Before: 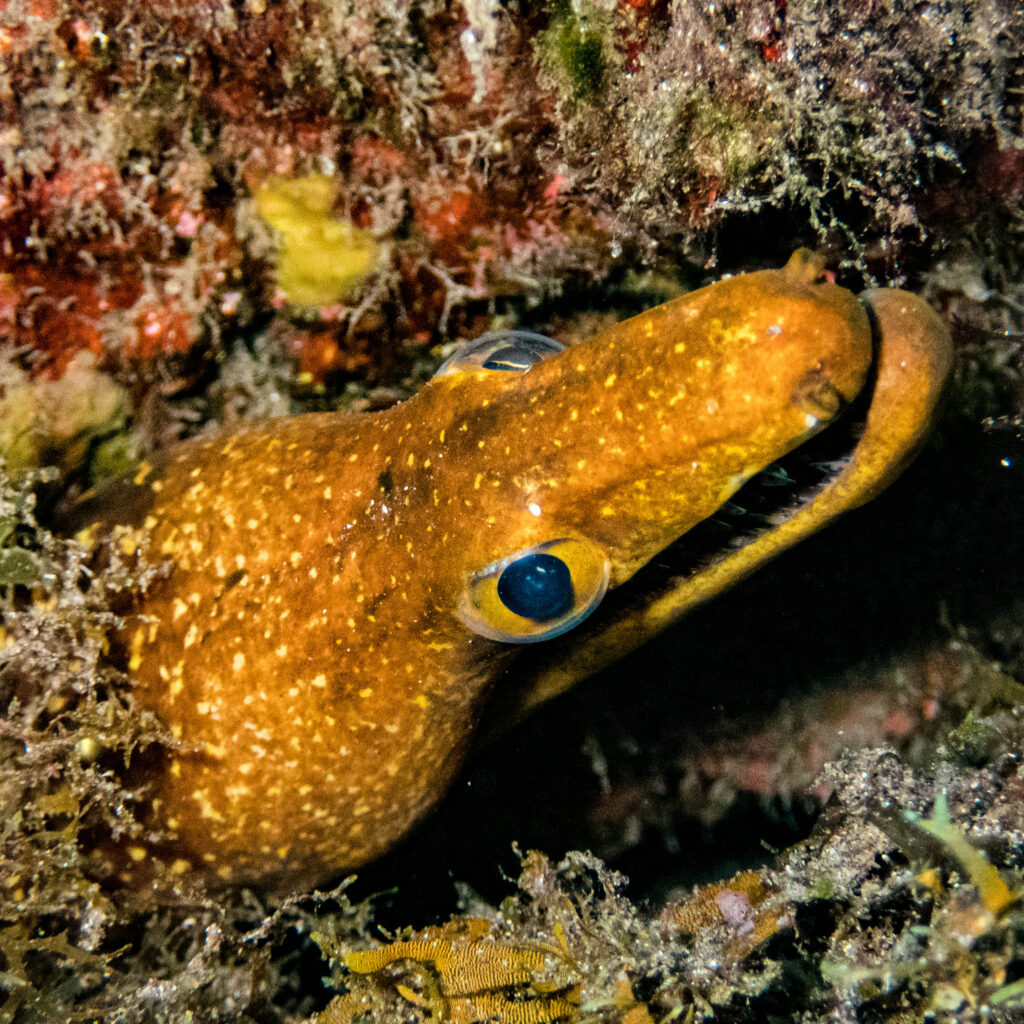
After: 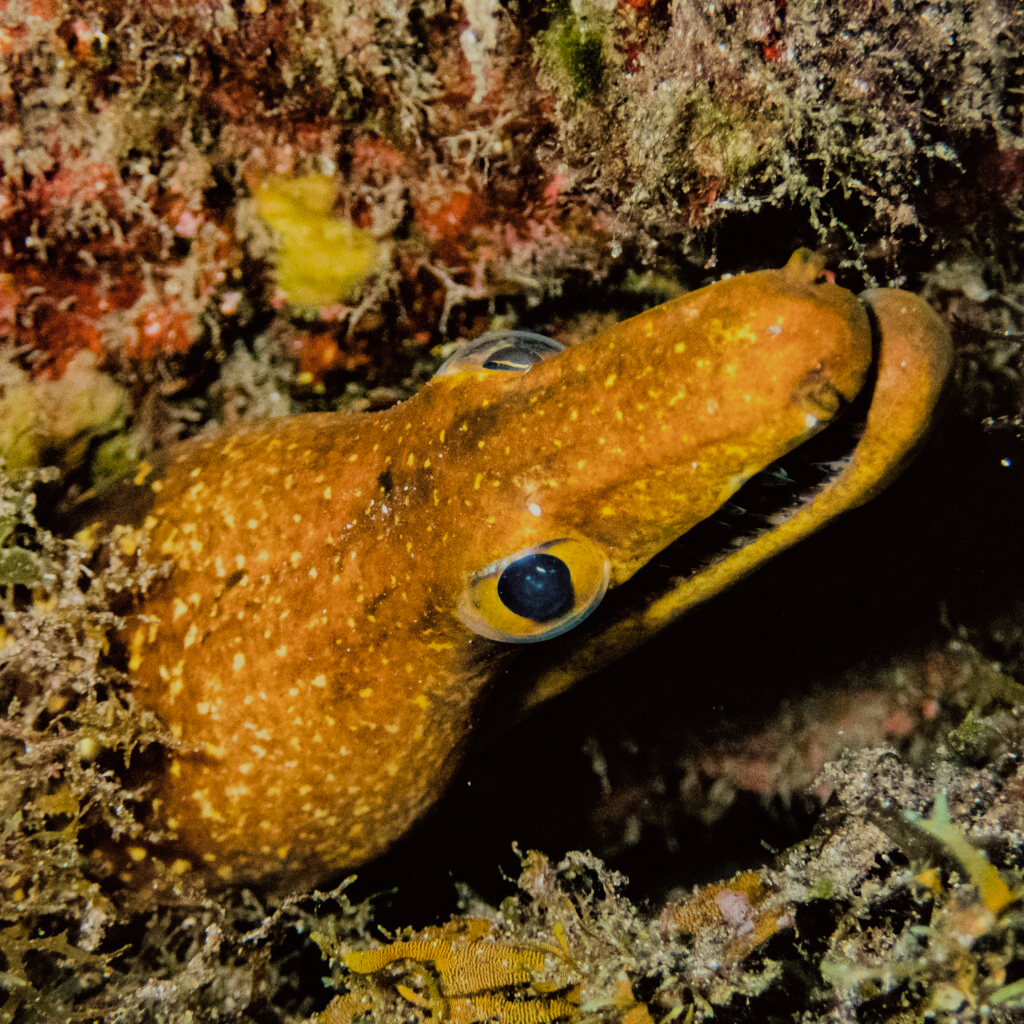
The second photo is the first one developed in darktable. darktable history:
filmic rgb: black relative exposure -7.32 EV, white relative exposure 5.09 EV, hardness 3.2
levels: levels [0, 0.498, 1]
color balance: lift [1.005, 1.002, 0.998, 0.998], gamma [1, 1.021, 1.02, 0.979], gain [0.923, 1.066, 1.056, 0.934]
